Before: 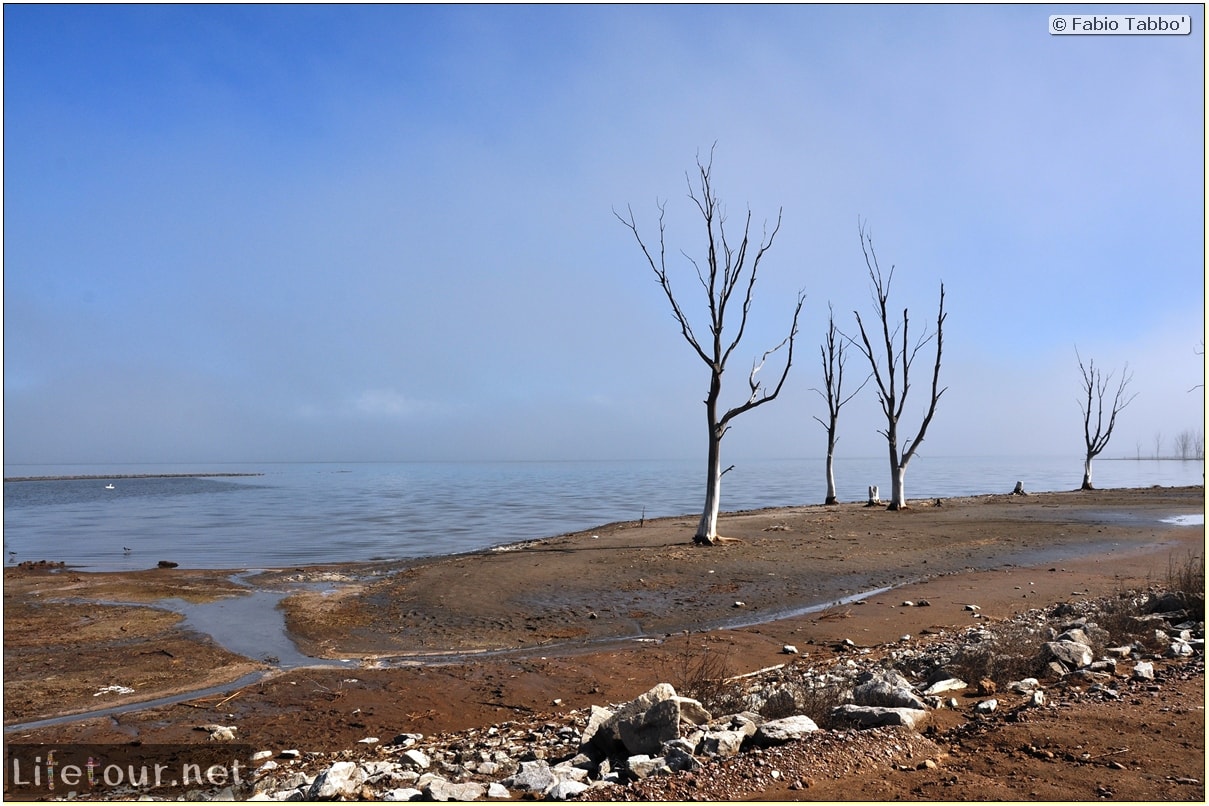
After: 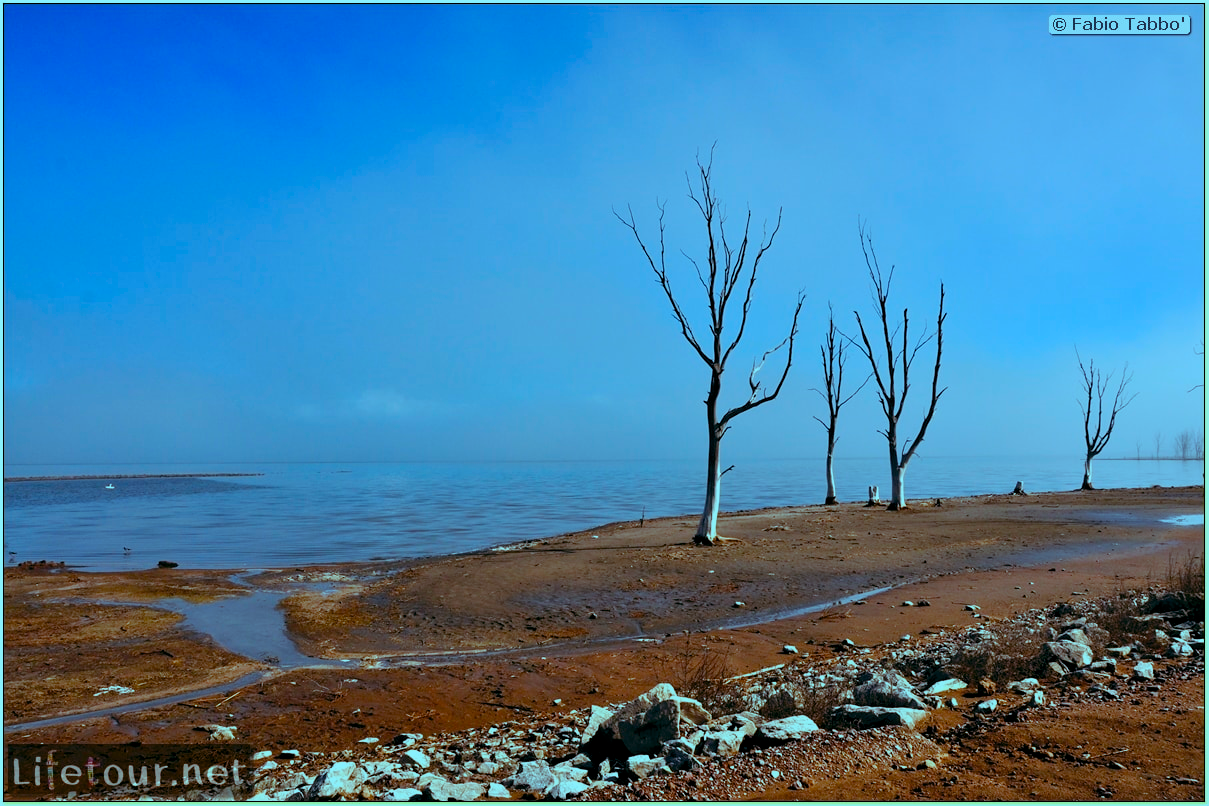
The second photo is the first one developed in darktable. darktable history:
contrast brightness saturation: contrast 0.1, brightness 0.03, saturation 0.09
color balance rgb: shadows lift › luminance -7.7%, shadows lift › chroma 2.13%, shadows lift › hue 165.27°, power › luminance -7.77%, power › chroma 1.34%, power › hue 330.55°, highlights gain › luminance -33.33%, highlights gain › chroma 5.68%, highlights gain › hue 217.2°, global offset › luminance -0.33%, global offset › chroma 0.11%, global offset › hue 165.27°, perceptual saturation grading › global saturation 27.72%, perceptual saturation grading › highlights -25%, perceptual saturation grading › mid-tones 25%, perceptual saturation grading › shadows 50%
